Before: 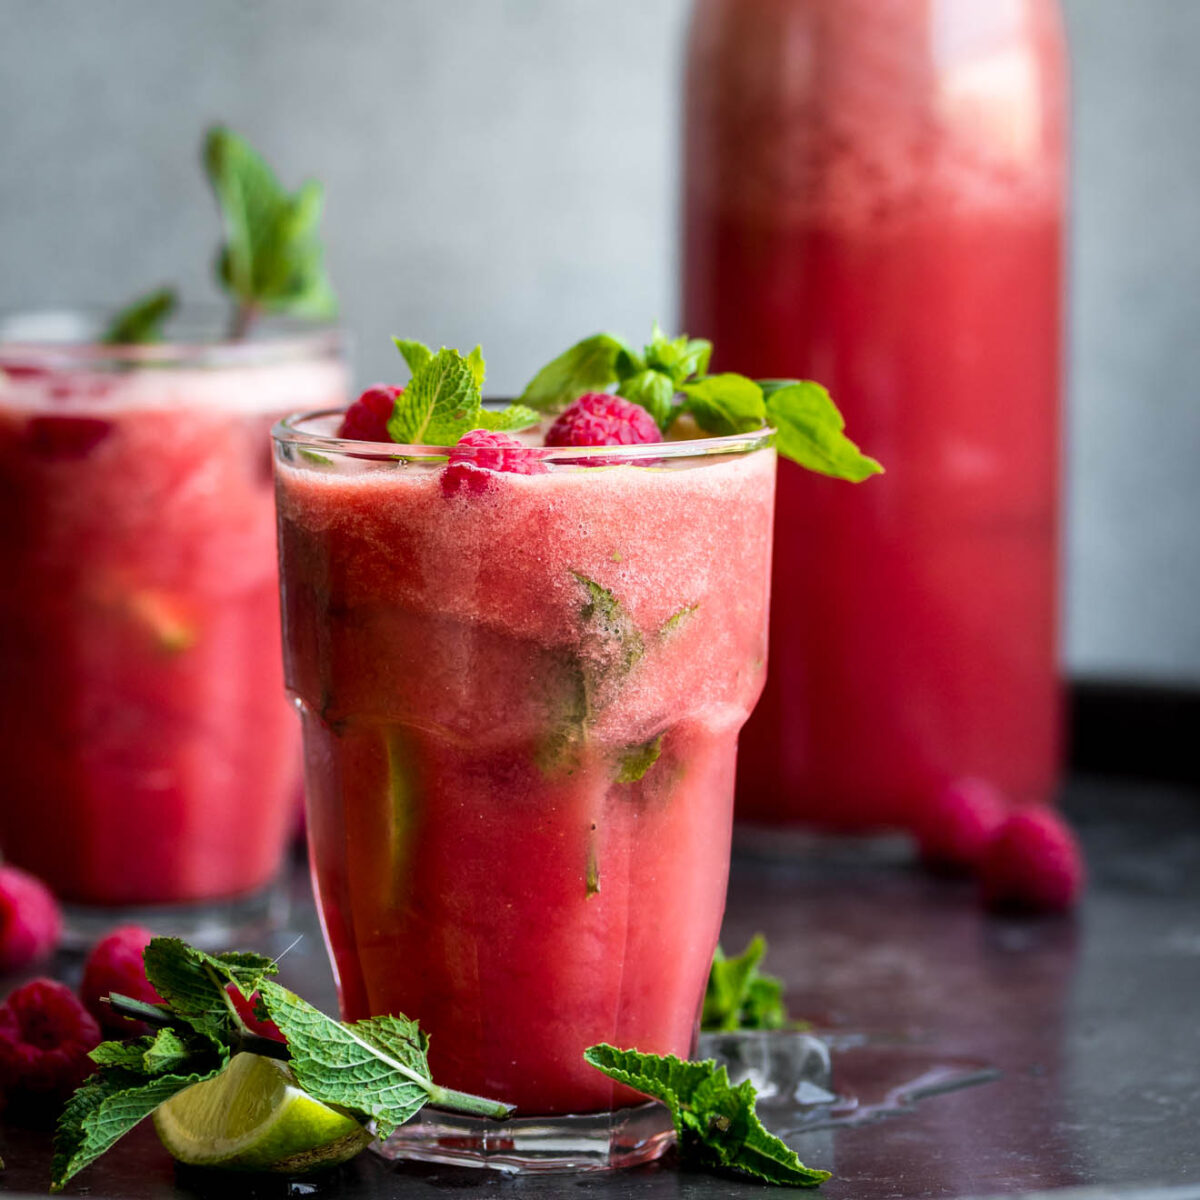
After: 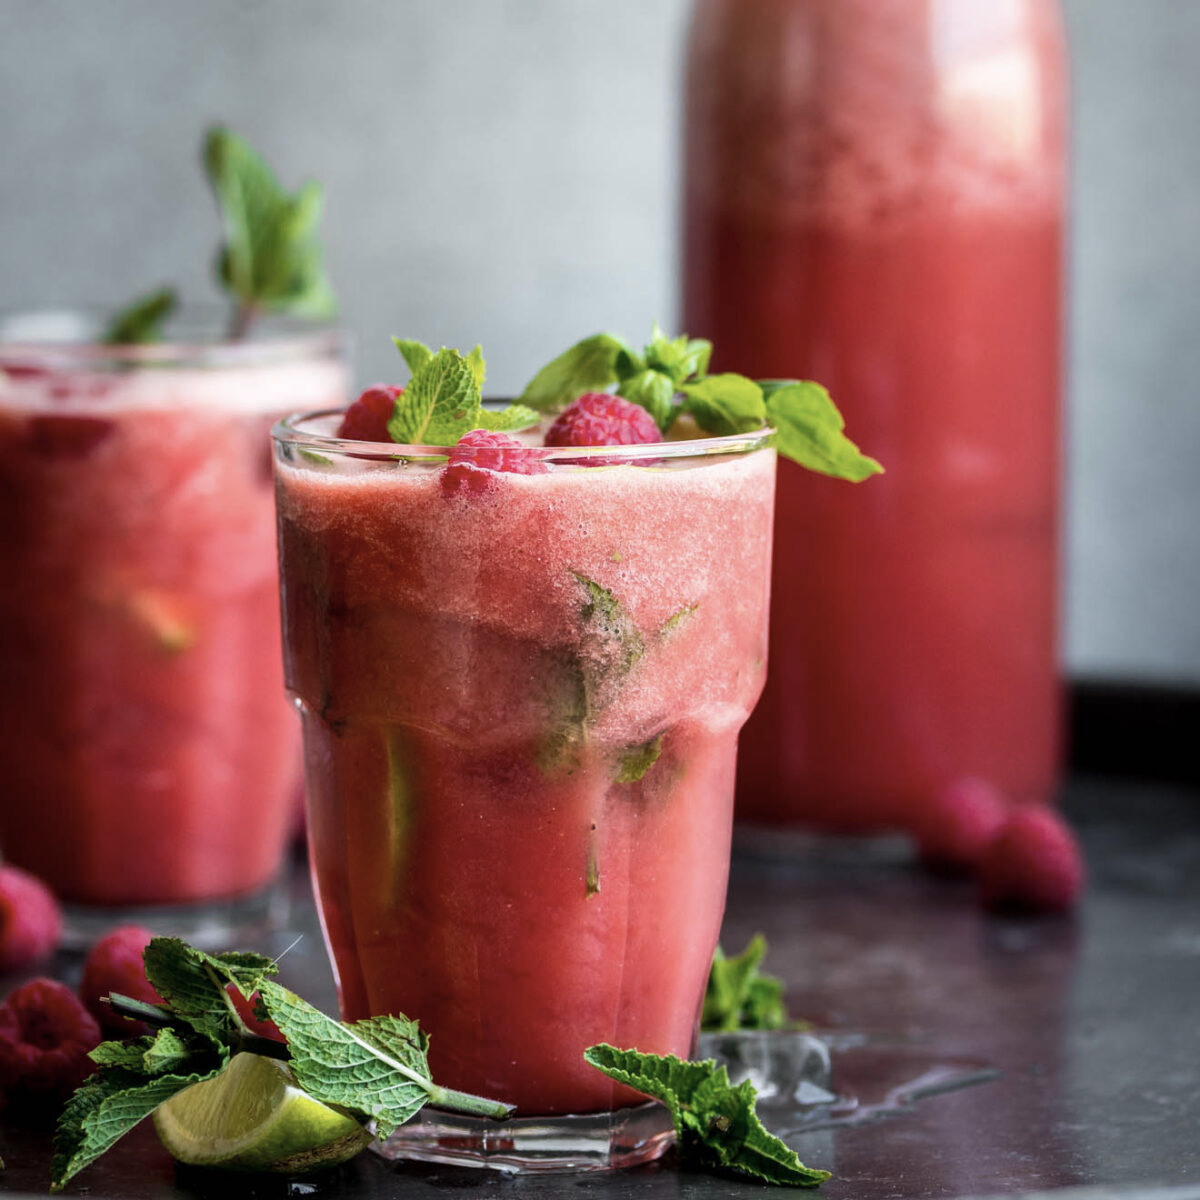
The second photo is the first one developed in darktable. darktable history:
color correction: highlights b* 0.049, saturation 0.779
